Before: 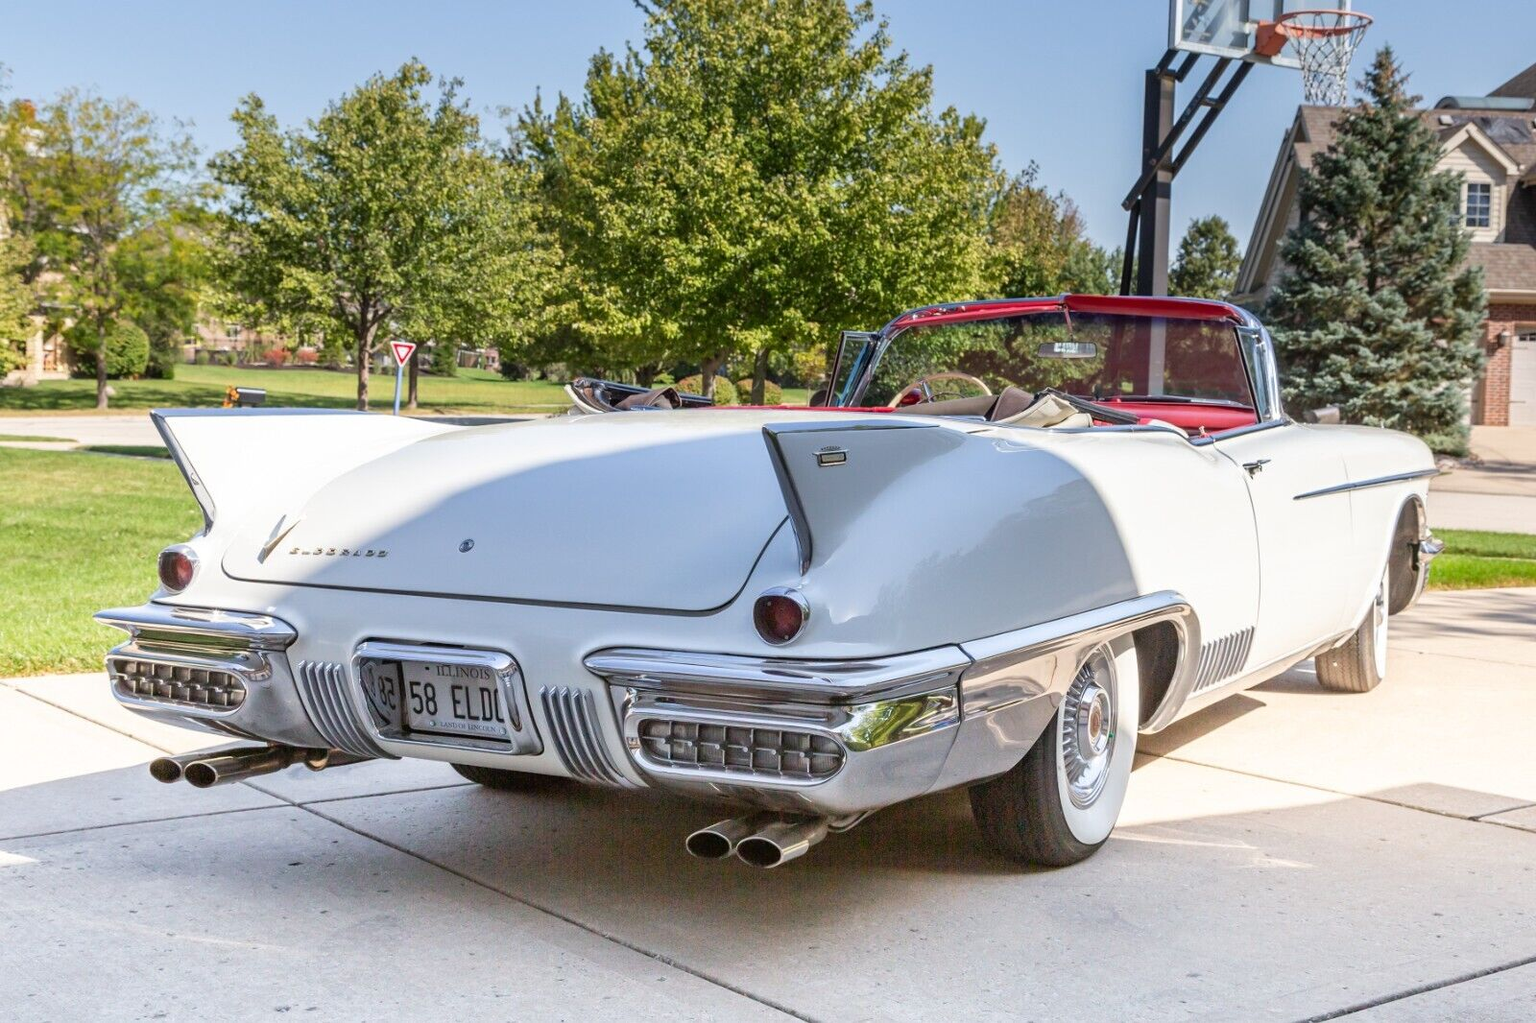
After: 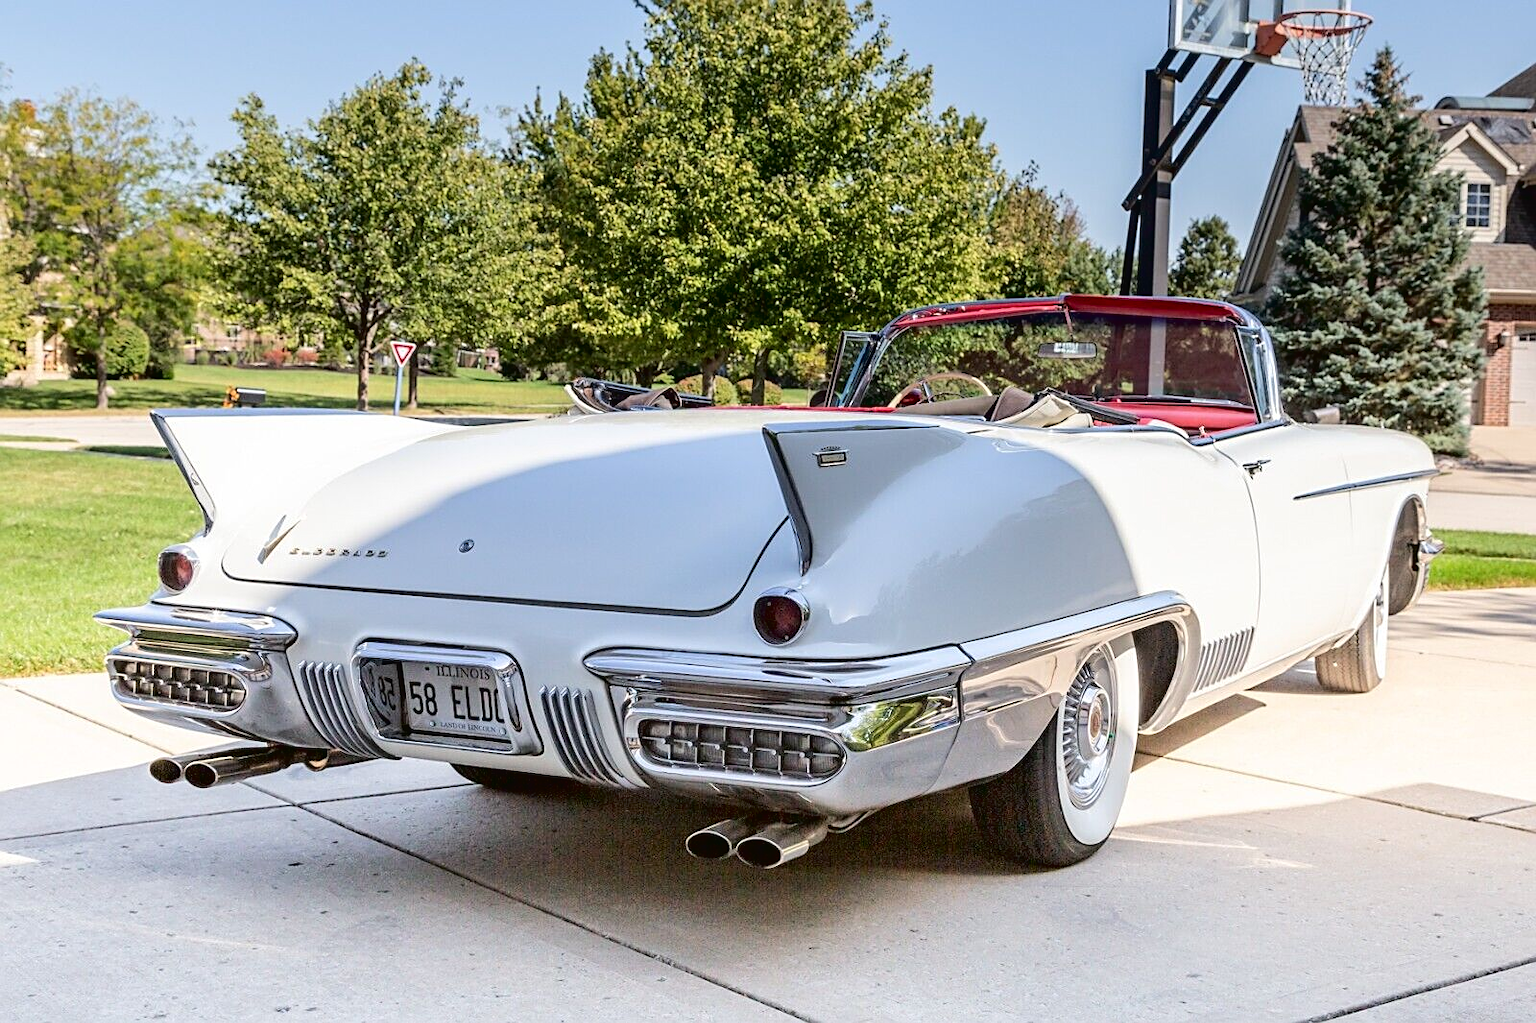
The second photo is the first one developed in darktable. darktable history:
sharpen: on, module defaults
tone curve: curves: ch0 [(0, 0.019) (0.11, 0.036) (0.259, 0.214) (0.378, 0.365) (0.499, 0.529) (1, 1)], color space Lab, independent channels, preserve colors none
